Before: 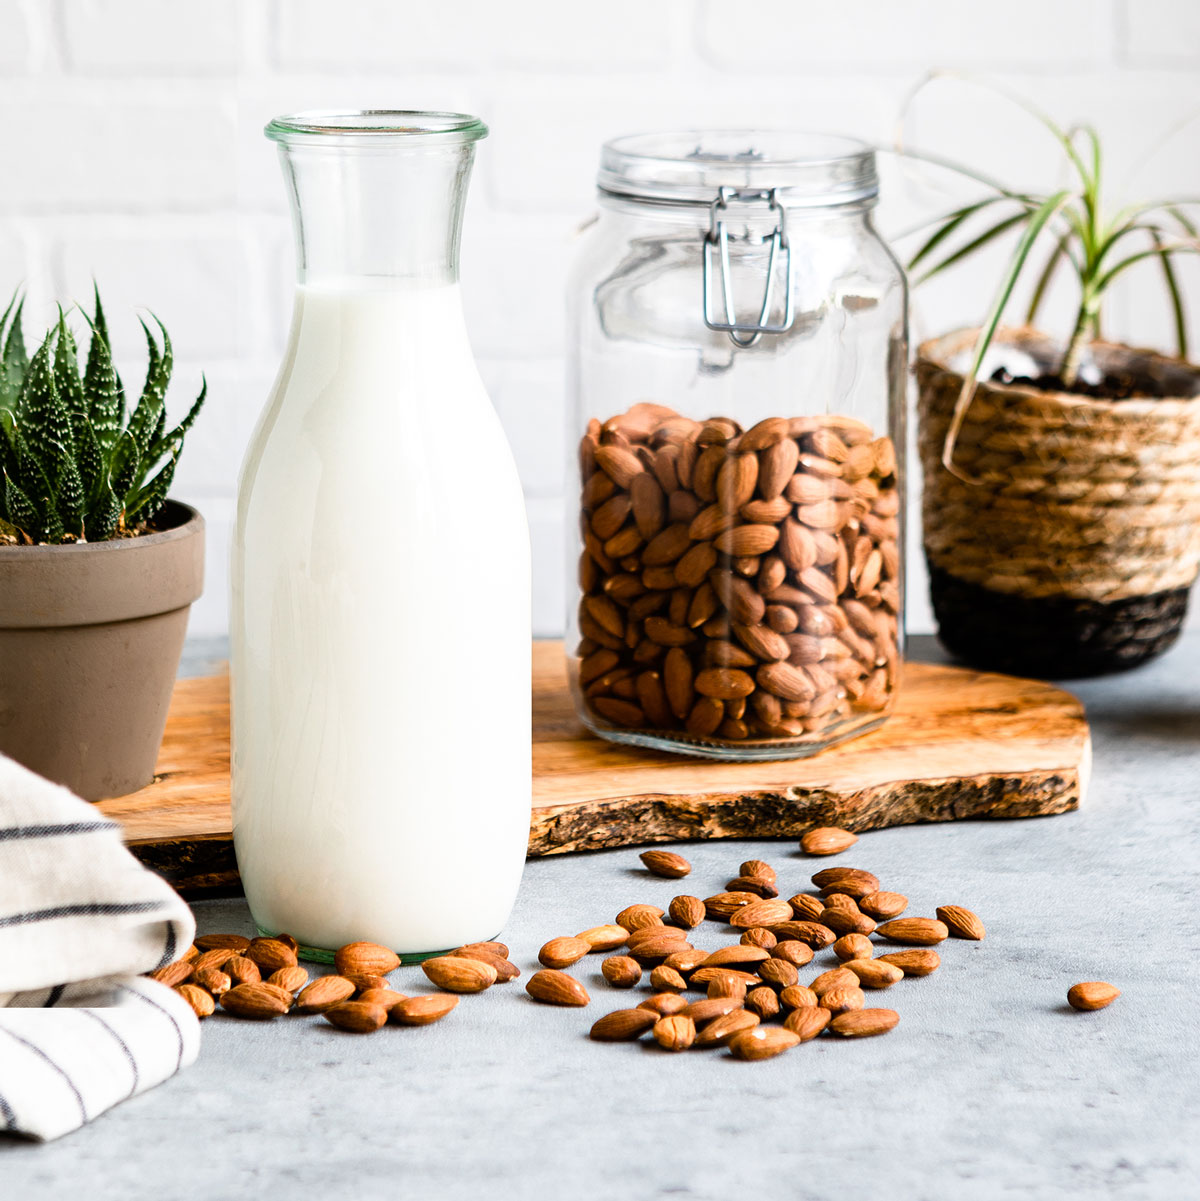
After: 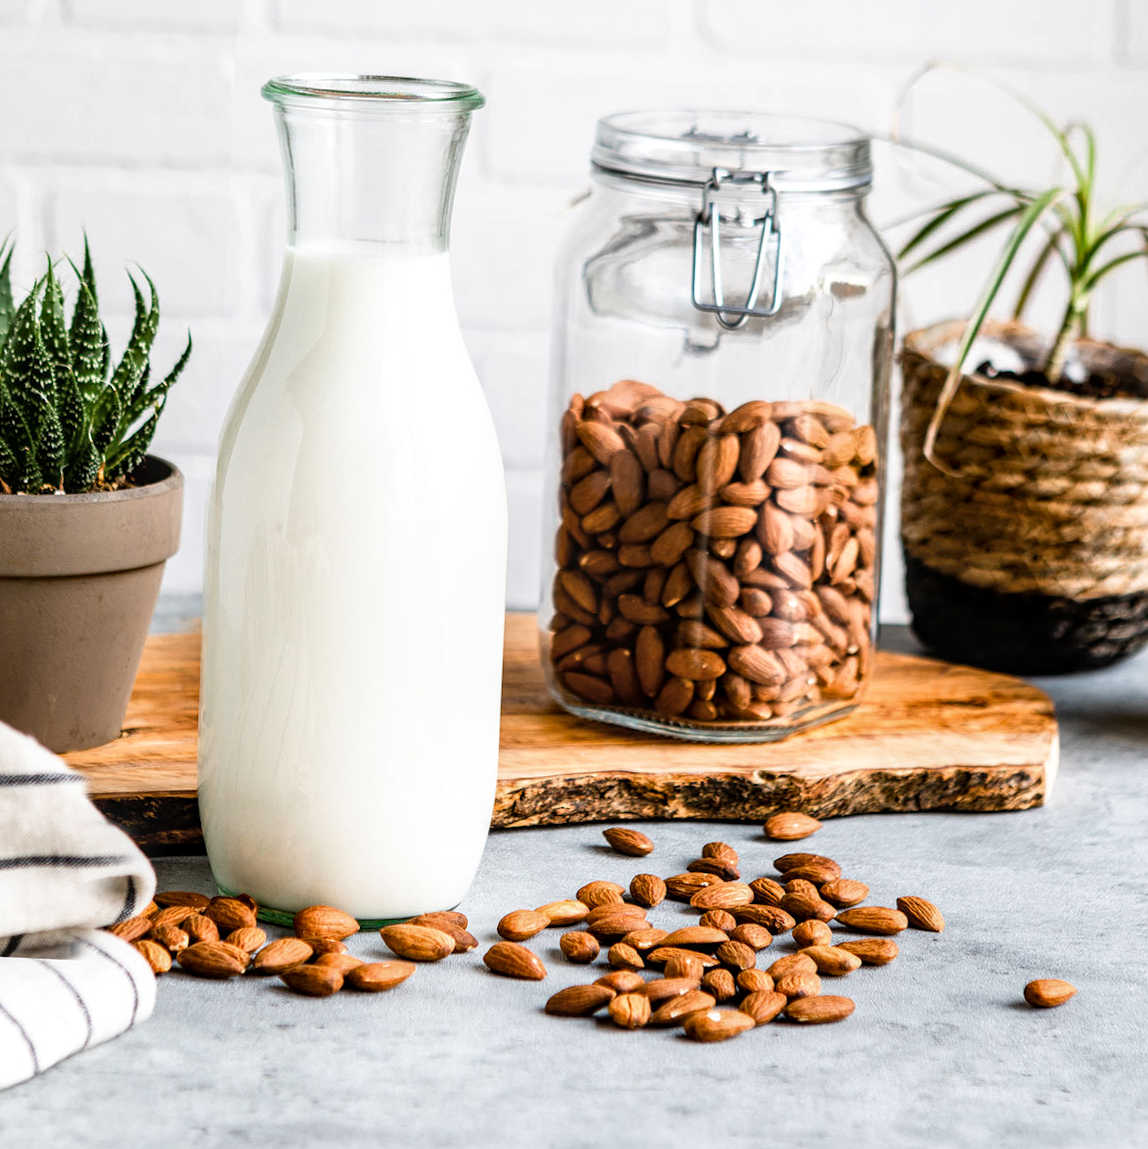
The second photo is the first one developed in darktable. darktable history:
crop and rotate: angle -2.62°
local contrast: detail 130%
